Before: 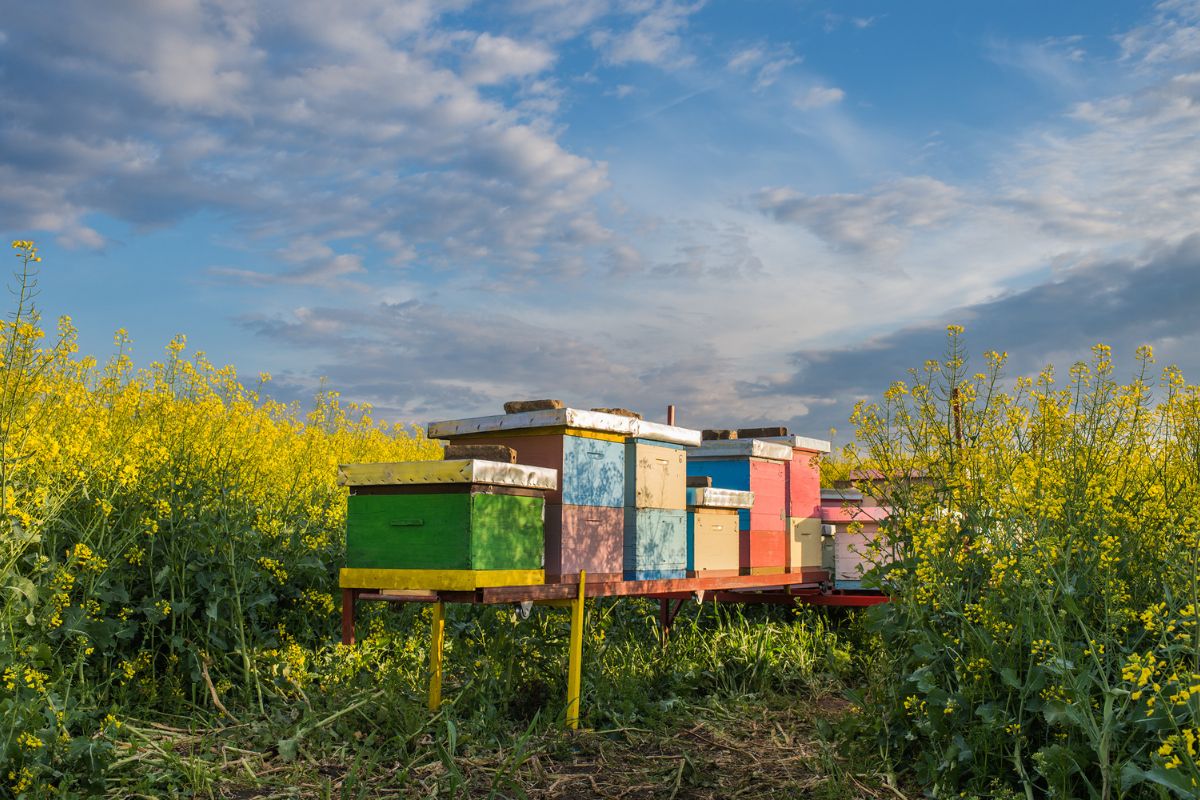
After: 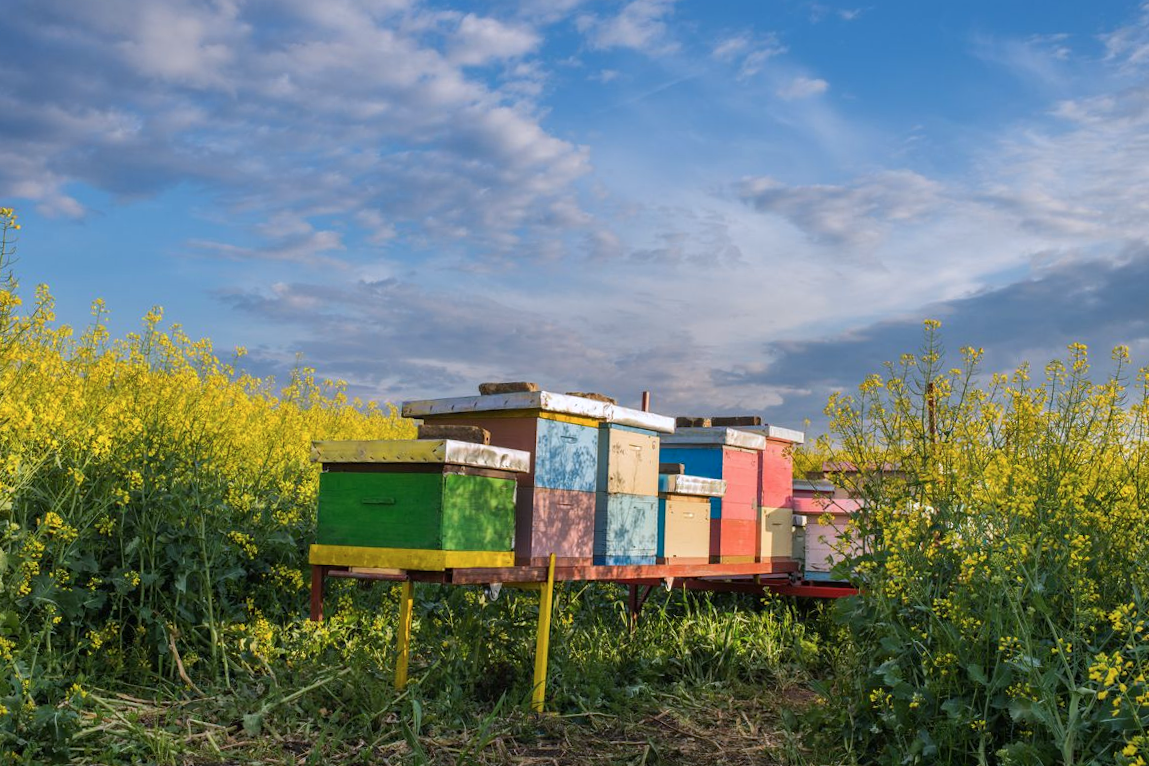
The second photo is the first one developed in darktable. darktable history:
color calibration: illuminant as shot in camera, x 0.358, y 0.373, temperature 4628.91 K
crop and rotate: angle -1.69°
